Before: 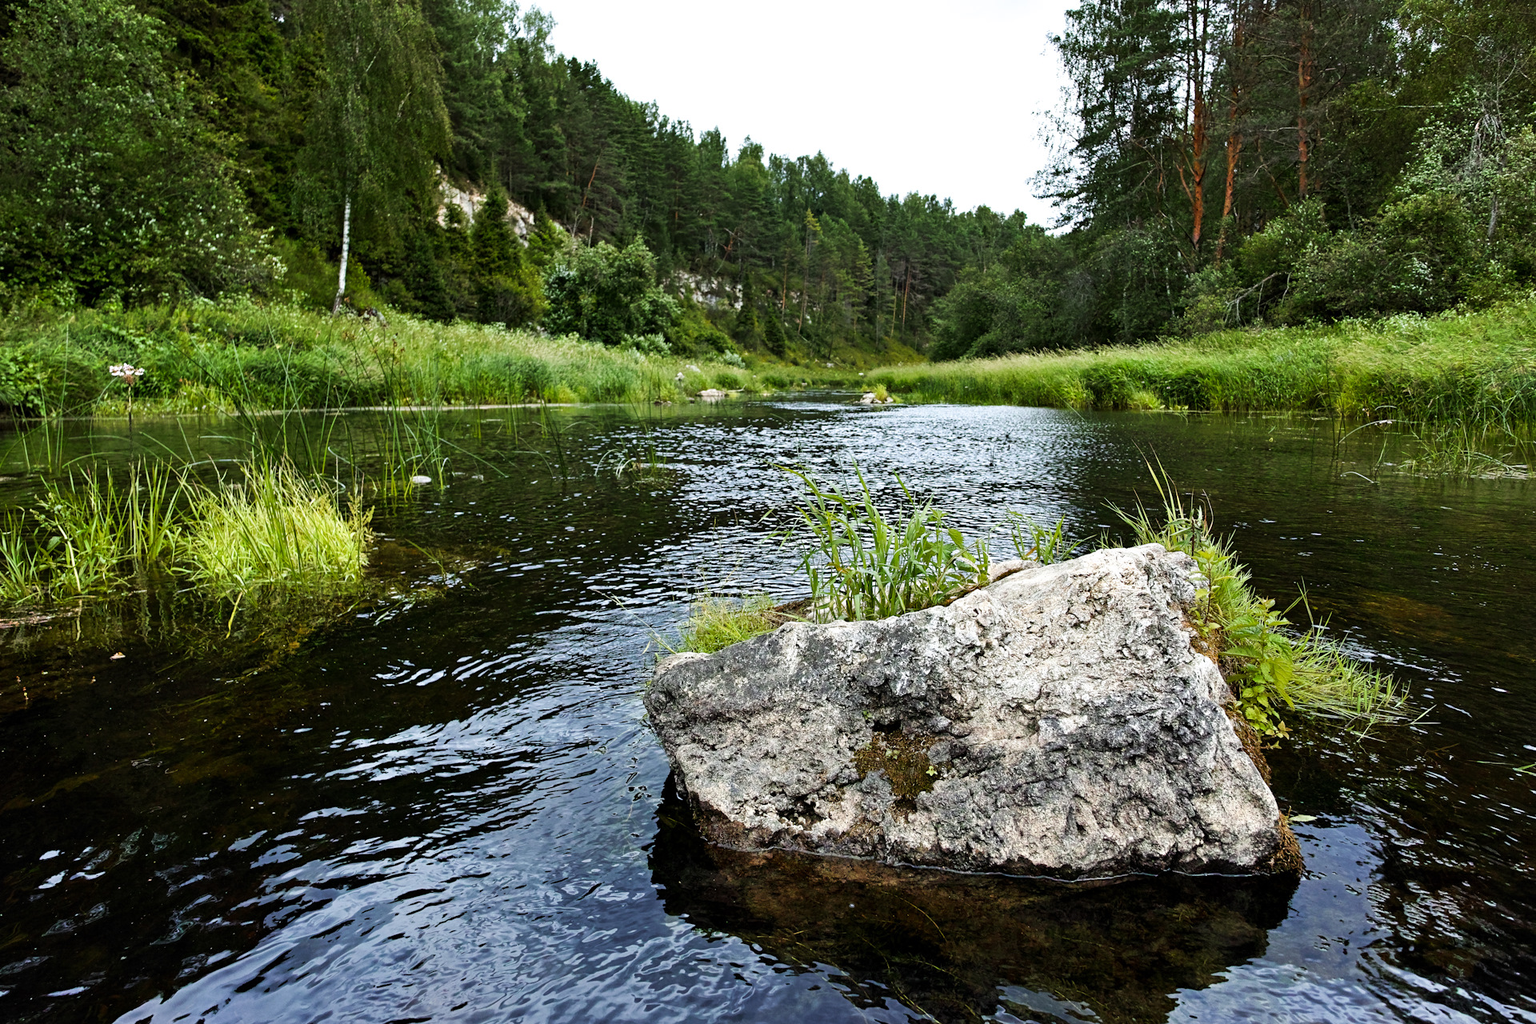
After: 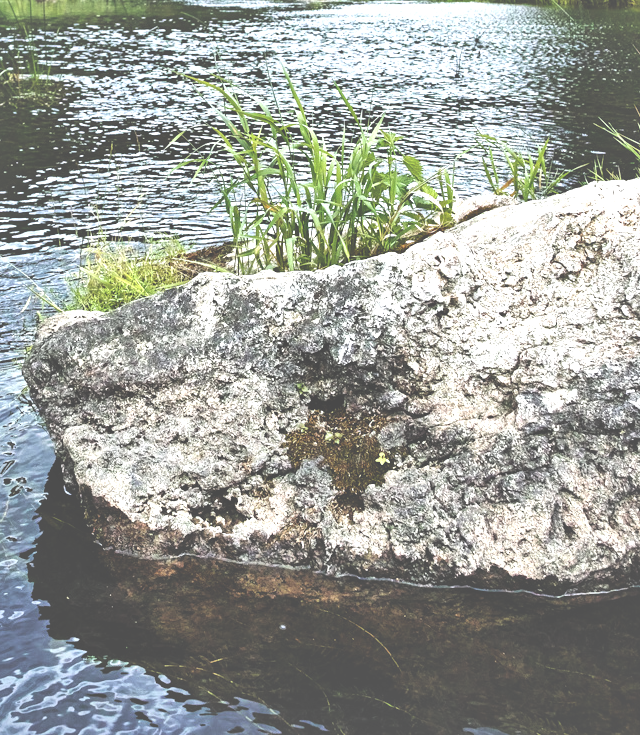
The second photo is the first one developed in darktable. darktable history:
local contrast: mode bilateral grid, contrast 24, coarseness 60, detail 152%, midtone range 0.2
crop: left 40.763%, top 39.509%, right 25.902%, bottom 3.045%
exposure: black level correction -0.073, exposure 0.503 EV, compensate highlight preservation false
